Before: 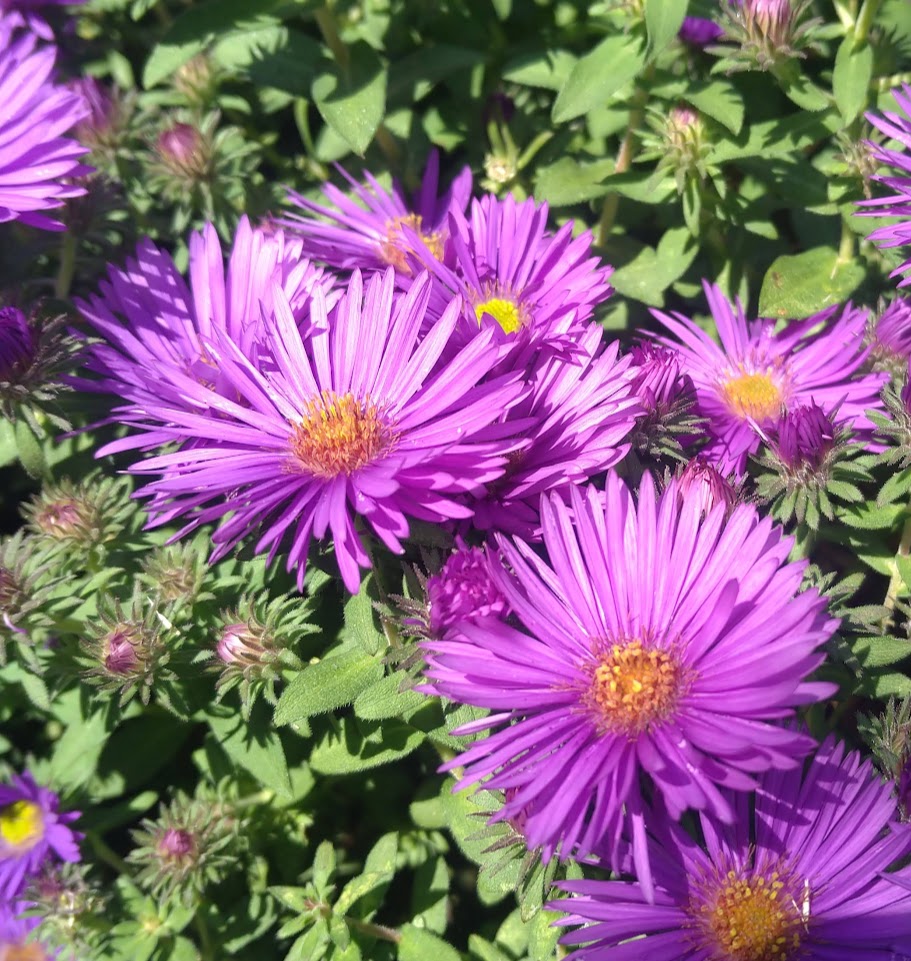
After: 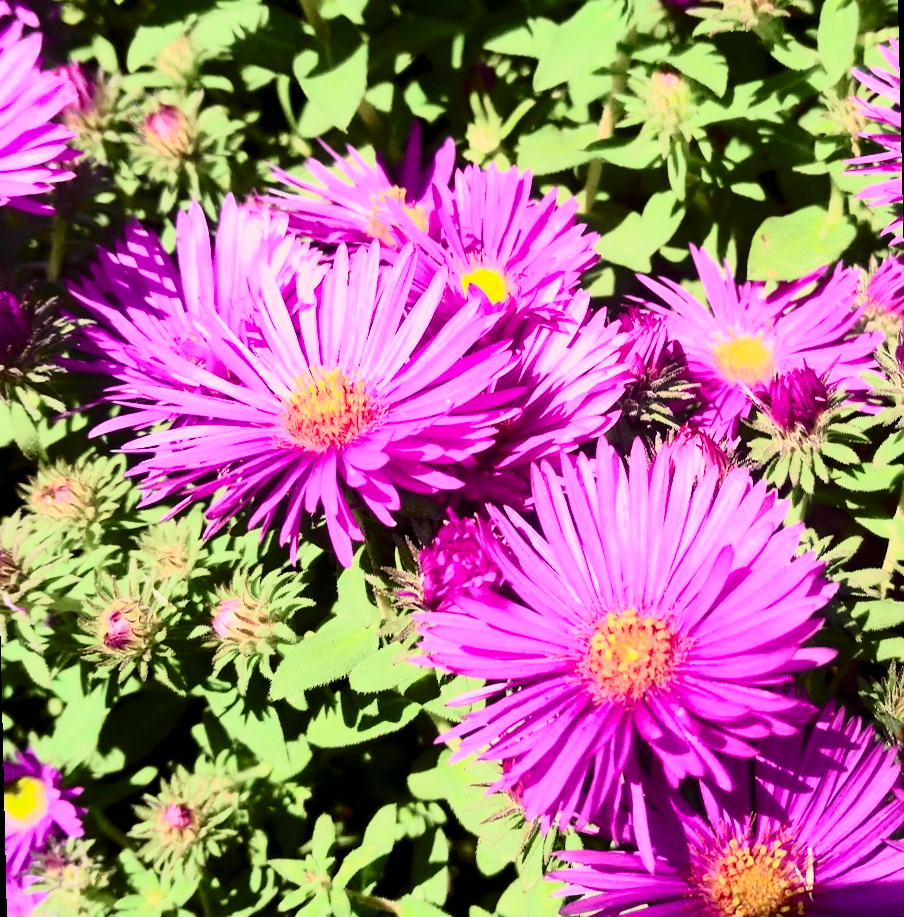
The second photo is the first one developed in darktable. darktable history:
color balance: lift [1.005, 1.002, 0.998, 0.998], gamma [1, 1.021, 1.02, 0.979], gain [0.923, 1.066, 1.056, 0.934]
contrast brightness saturation: contrast 0.4, brightness 0.05, saturation 0.25
tone curve: curves: ch0 [(0, 0) (0.081, 0.044) (0.192, 0.125) (0.283, 0.238) (0.416, 0.449) (0.495, 0.524) (0.661, 0.756) (0.788, 0.87) (1, 0.951)]; ch1 [(0, 0) (0.161, 0.092) (0.35, 0.33) (0.392, 0.392) (0.427, 0.426) (0.479, 0.472) (0.505, 0.497) (0.521, 0.524) (0.567, 0.56) (0.583, 0.592) (0.625, 0.627) (0.678, 0.733) (1, 1)]; ch2 [(0, 0) (0.346, 0.362) (0.404, 0.427) (0.502, 0.499) (0.531, 0.523) (0.544, 0.561) (0.58, 0.59) (0.629, 0.642) (0.717, 0.678) (1, 1)], color space Lab, independent channels, preserve colors none
rotate and perspective: rotation -1.32°, lens shift (horizontal) -0.031, crop left 0.015, crop right 0.985, crop top 0.047, crop bottom 0.982
rgb levels: preserve colors sum RGB, levels [[0.038, 0.433, 0.934], [0, 0.5, 1], [0, 0.5, 1]]
exposure: exposure 0.2 EV, compensate highlight preservation false
